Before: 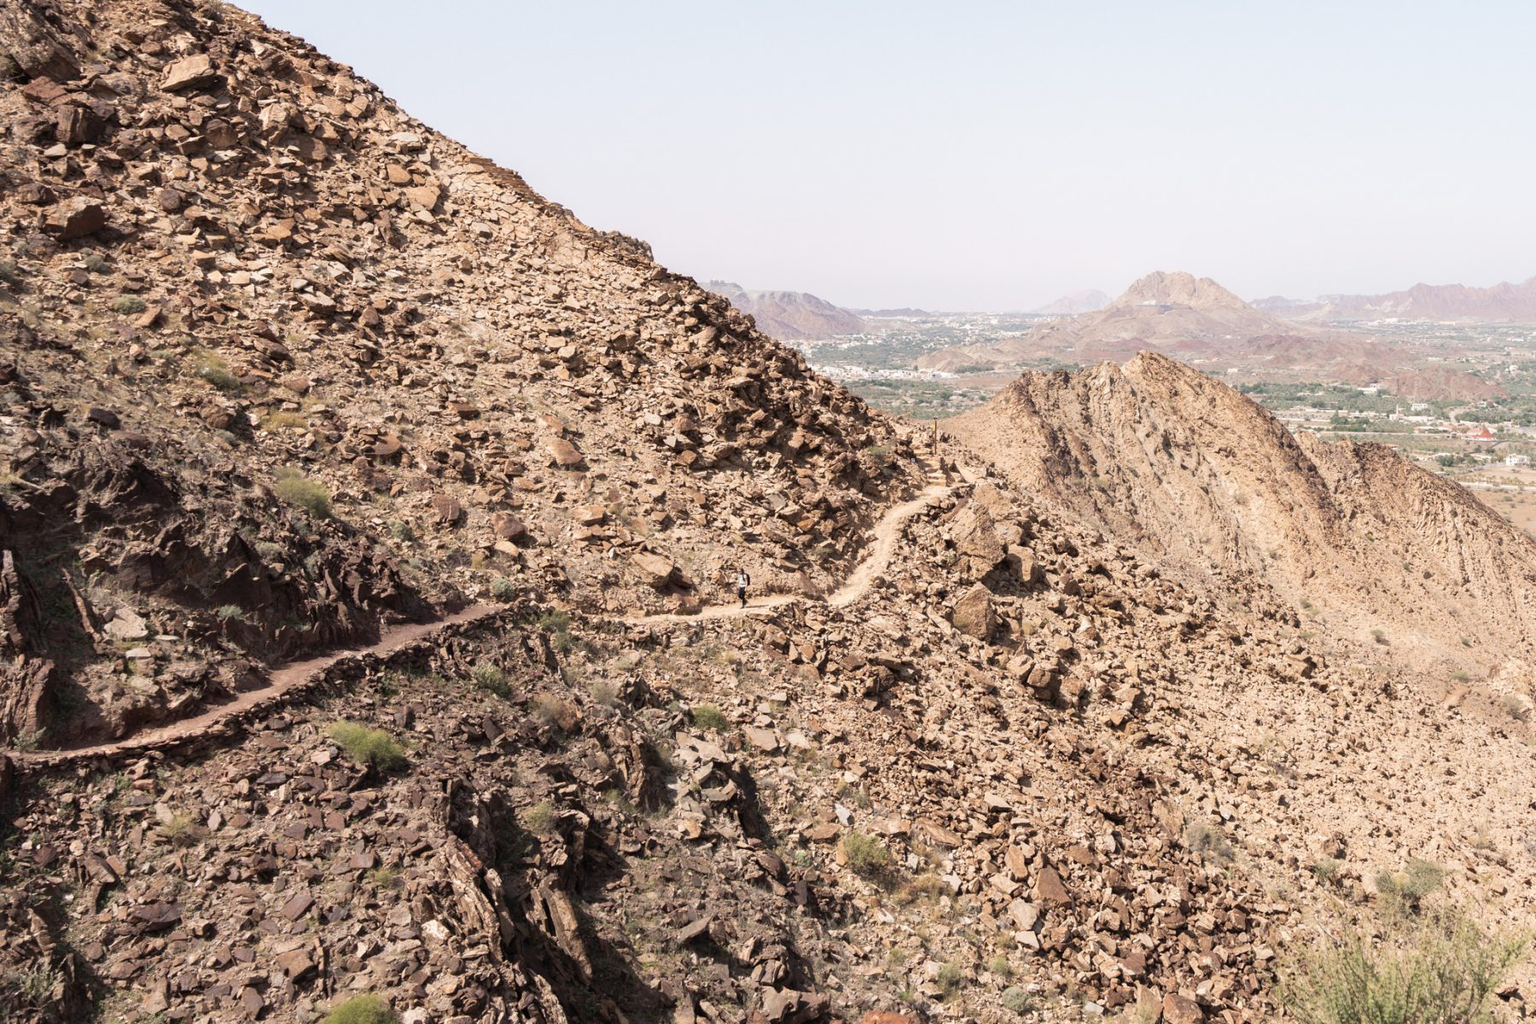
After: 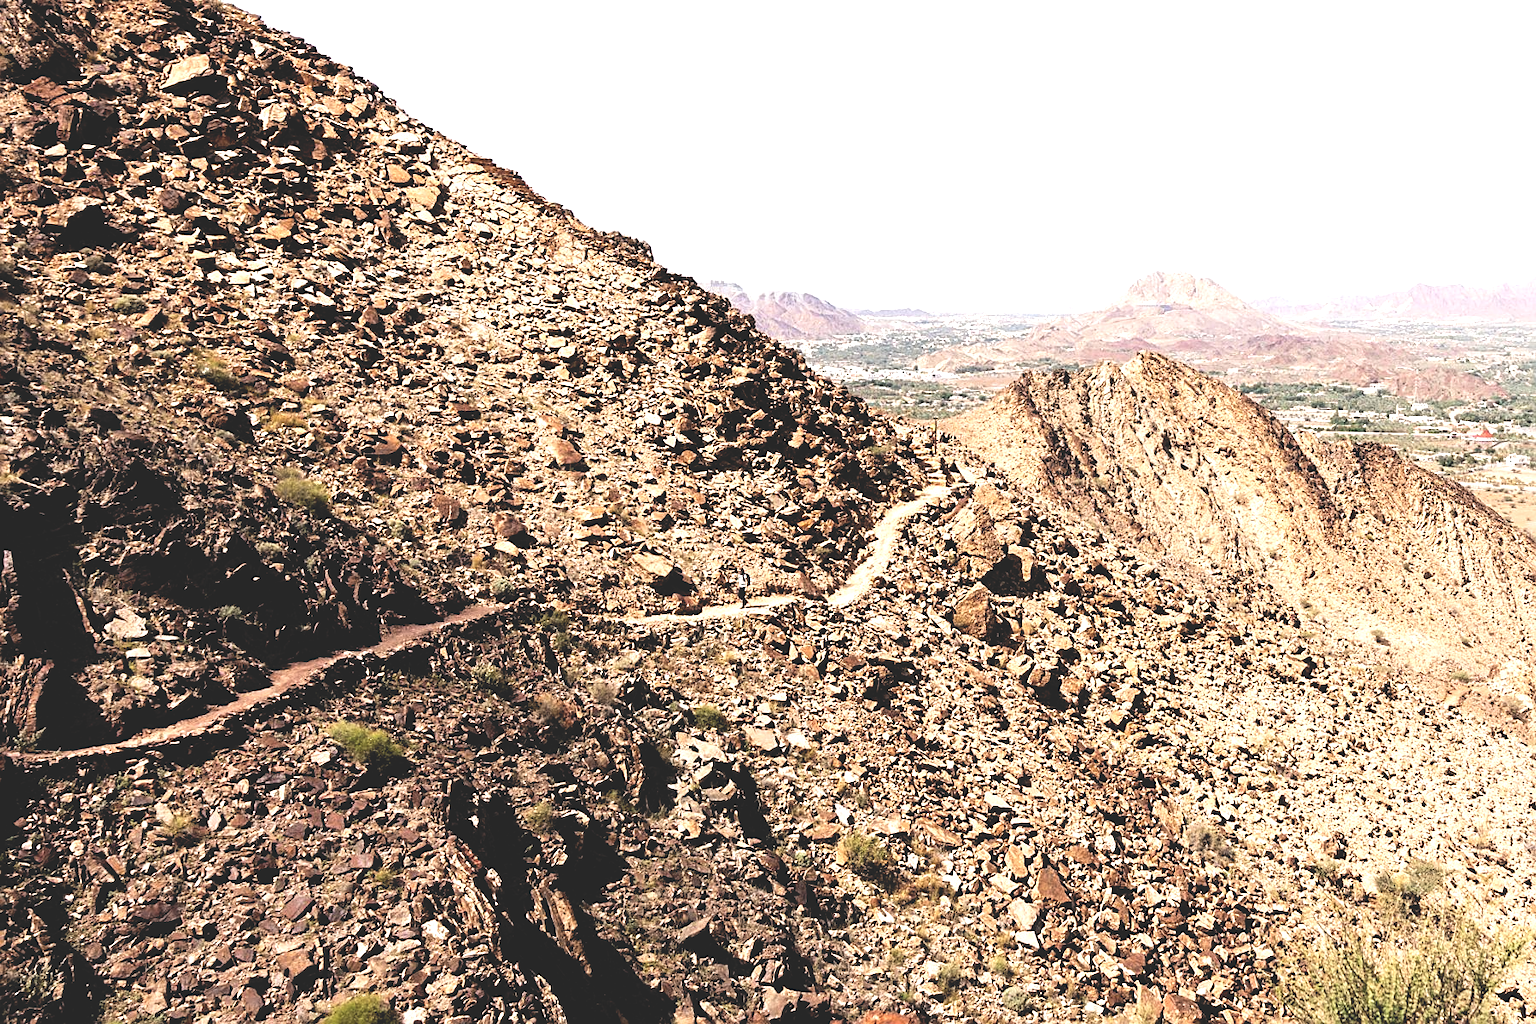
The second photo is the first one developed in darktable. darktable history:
rgb levels: levels [[0.034, 0.472, 0.904], [0, 0.5, 1], [0, 0.5, 1]]
sharpen: on, module defaults
base curve: curves: ch0 [(0, 0.02) (0.083, 0.036) (1, 1)], preserve colors none
exposure: black level correction 0, exposure 0.5 EV, compensate highlight preservation false
